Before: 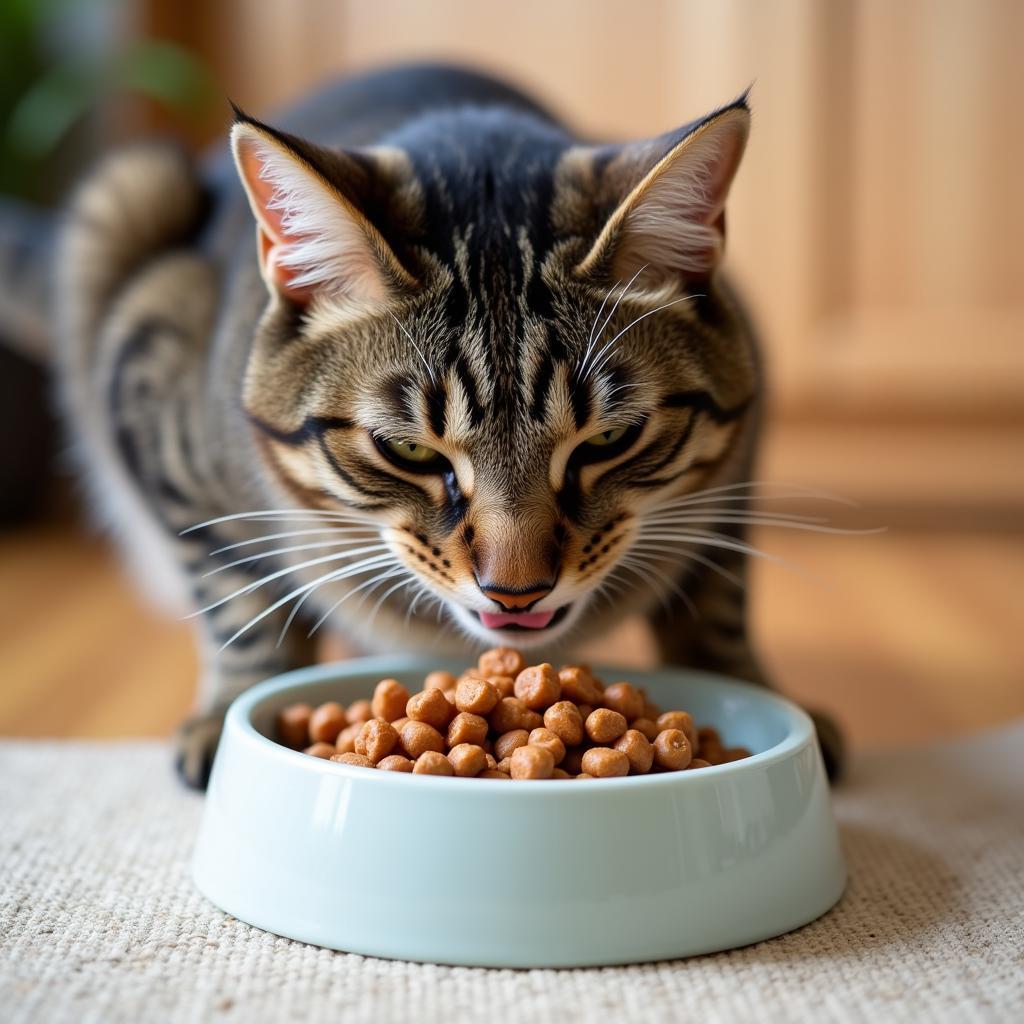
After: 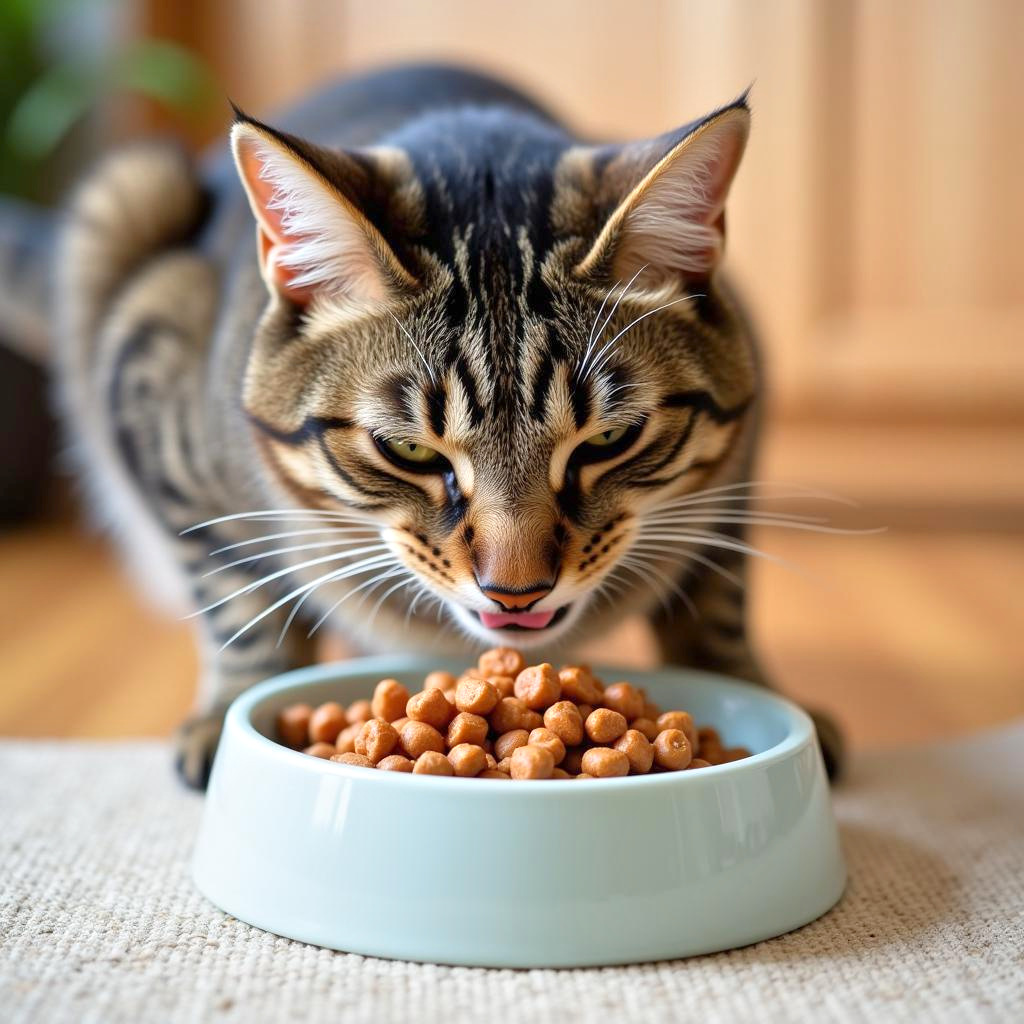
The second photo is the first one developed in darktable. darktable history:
tone equalizer: -8 EV 0.961 EV, -7 EV 0.98 EV, -6 EV 1.01 EV, -5 EV 1.01 EV, -4 EV 1.02 EV, -3 EV 0.733 EV, -2 EV 0.522 EV, -1 EV 0.237 EV, mask exposure compensation -0.504 EV
